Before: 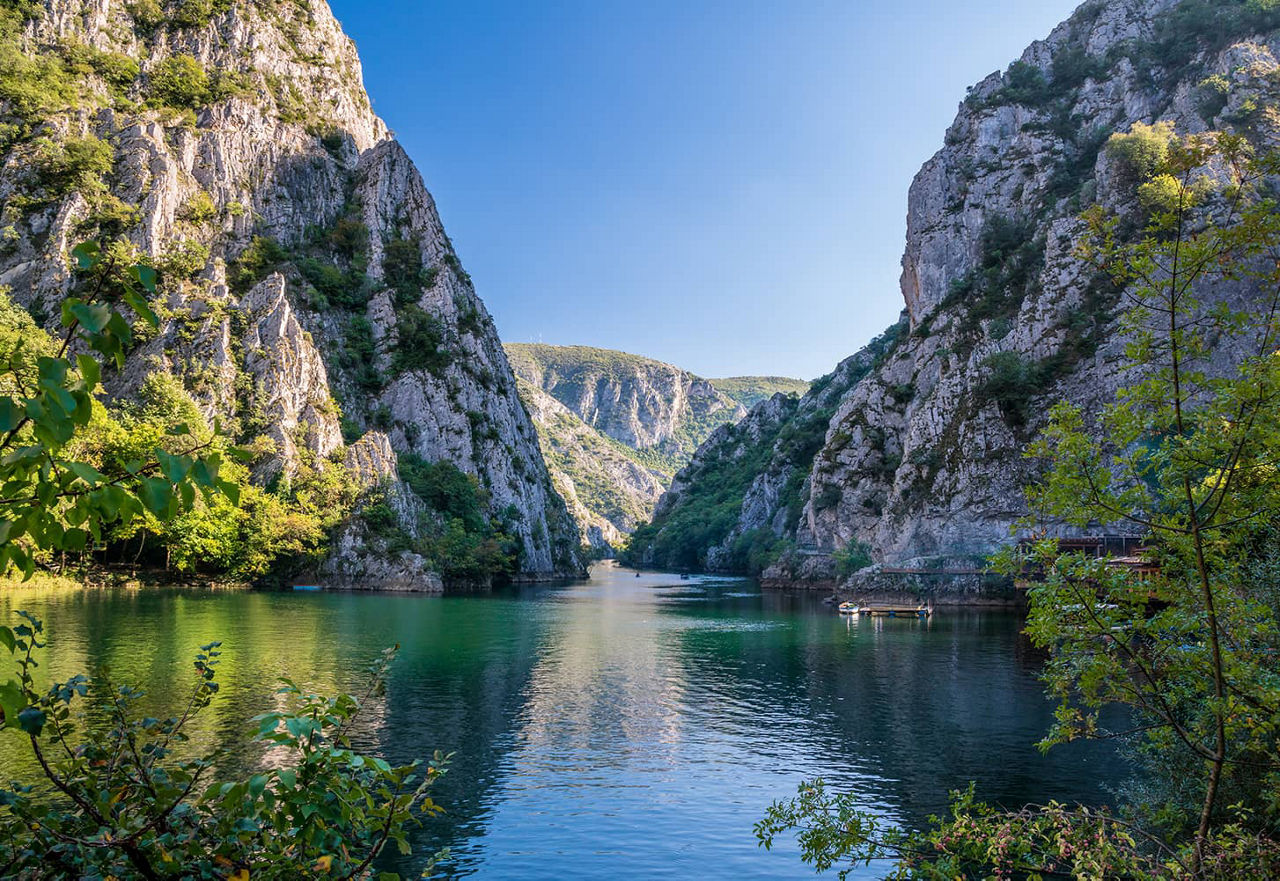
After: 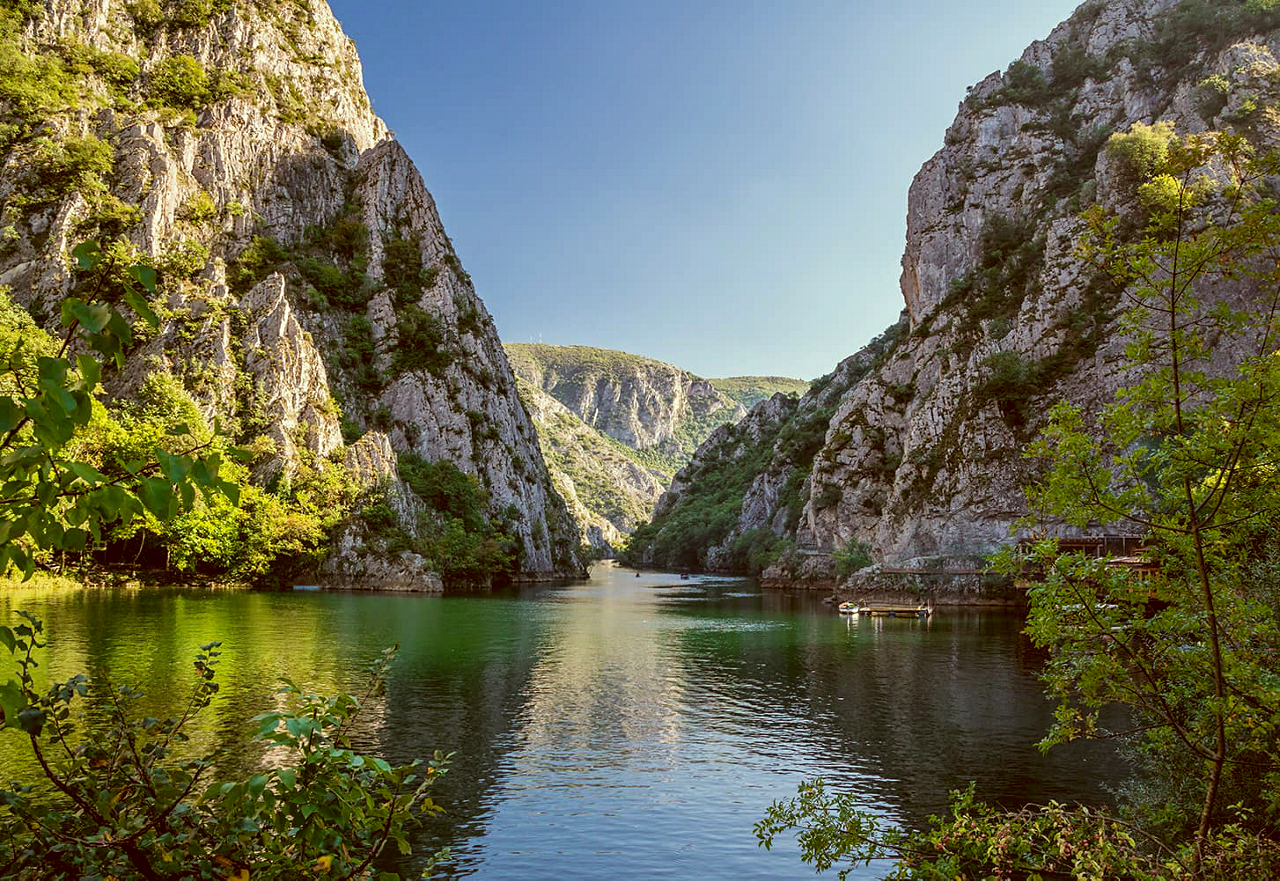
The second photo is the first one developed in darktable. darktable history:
sharpen: amount 0.211
color correction: highlights a* -6.24, highlights b* 9.56, shadows a* 10.3, shadows b* 23.81
